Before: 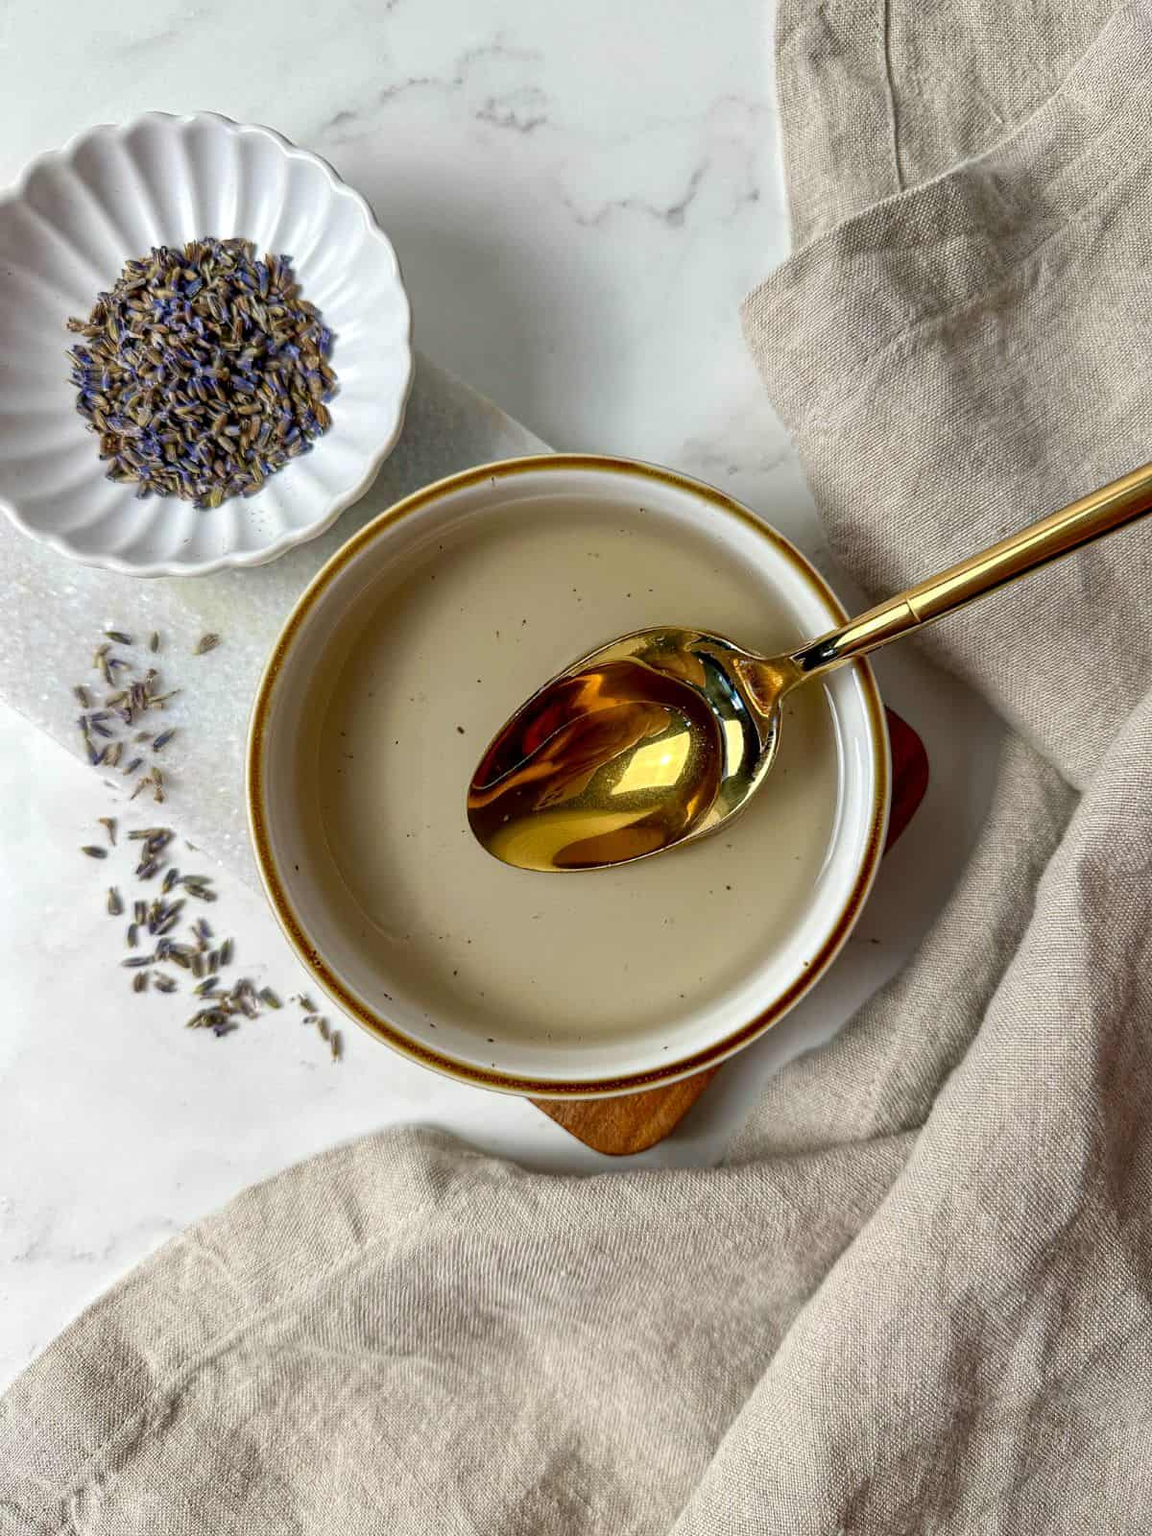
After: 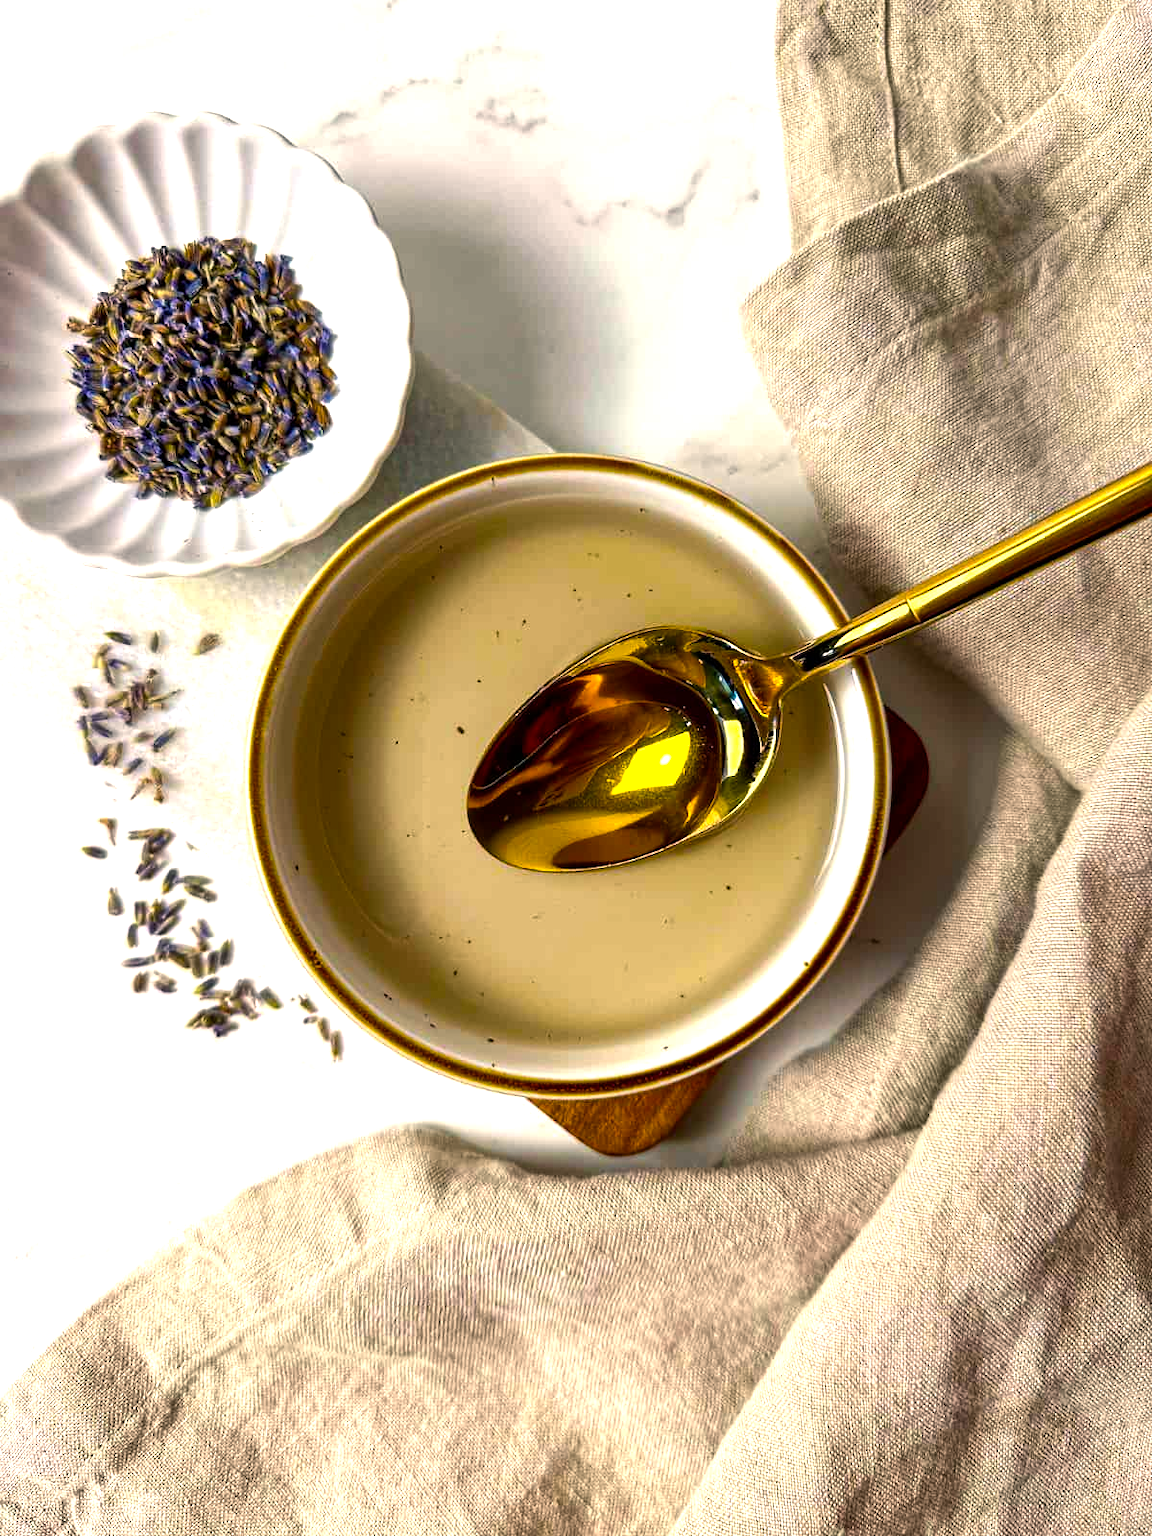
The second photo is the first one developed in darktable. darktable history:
color balance rgb: highlights gain › chroma 3.096%, highlights gain › hue 60.22°, perceptual saturation grading › global saturation 25.071%, perceptual brilliance grading › global brilliance -5.323%, perceptual brilliance grading › highlights 24.579%, perceptual brilliance grading › mid-tones 6.846%, perceptual brilliance grading › shadows -4.776%, global vibrance 35.146%, contrast 9.454%
